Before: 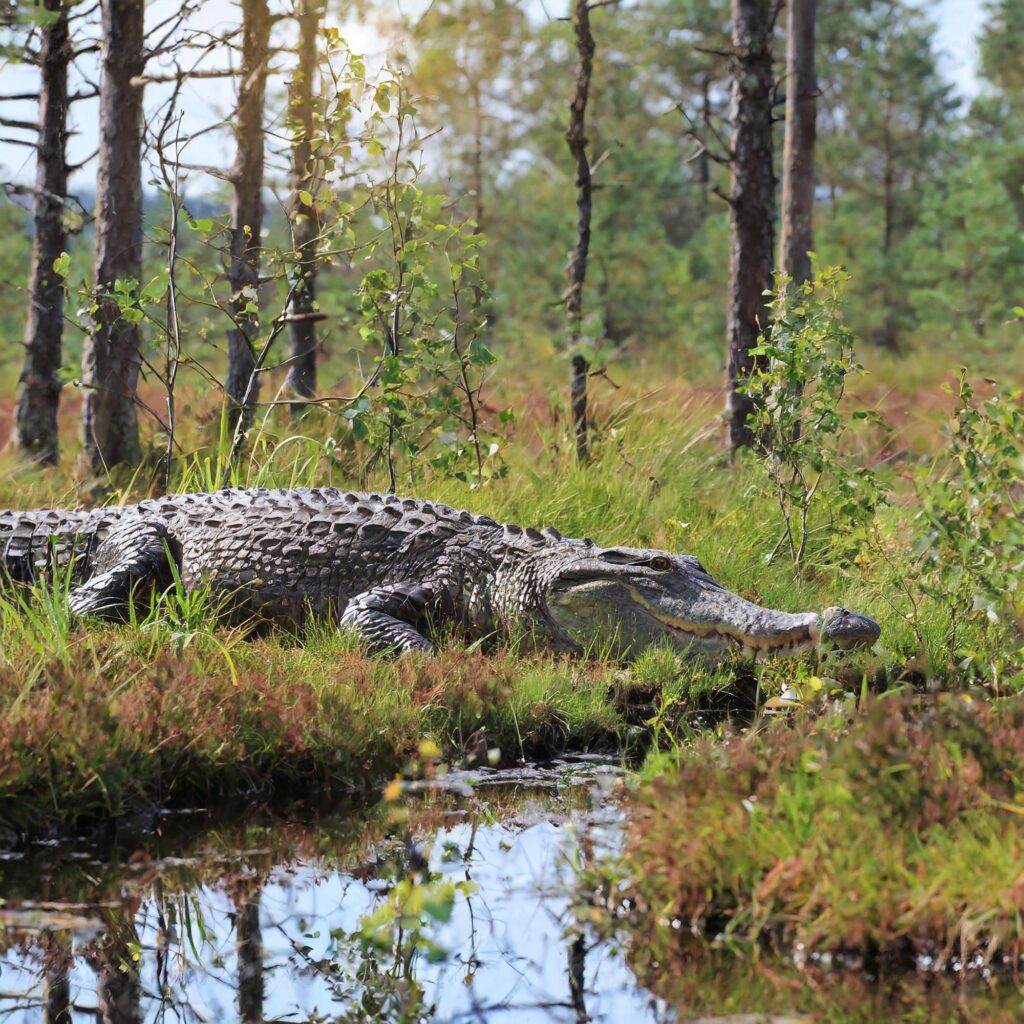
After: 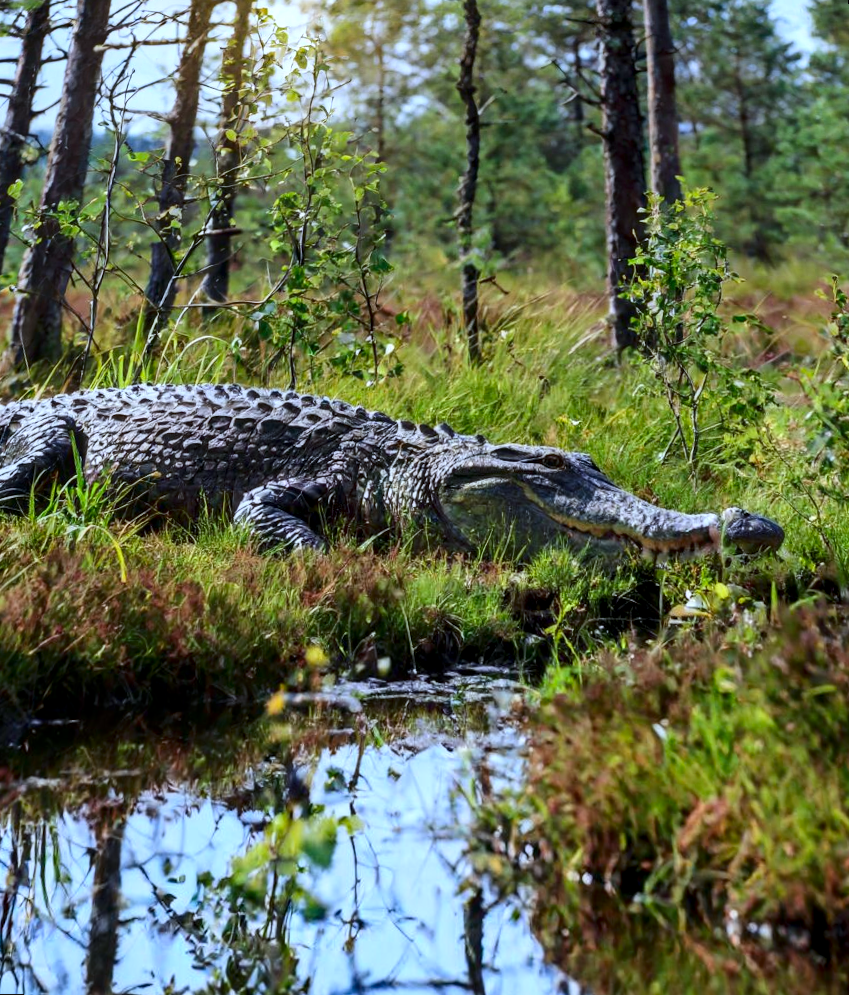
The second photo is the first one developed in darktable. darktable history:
local contrast: on, module defaults
white balance: red 0.924, blue 1.095
contrast brightness saturation: contrast 0.19, brightness -0.11, saturation 0.21
rotate and perspective: rotation 0.72°, lens shift (vertical) -0.352, lens shift (horizontal) -0.051, crop left 0.152, crop right 0.859, crop top 0.019, crop bottom 0.964
